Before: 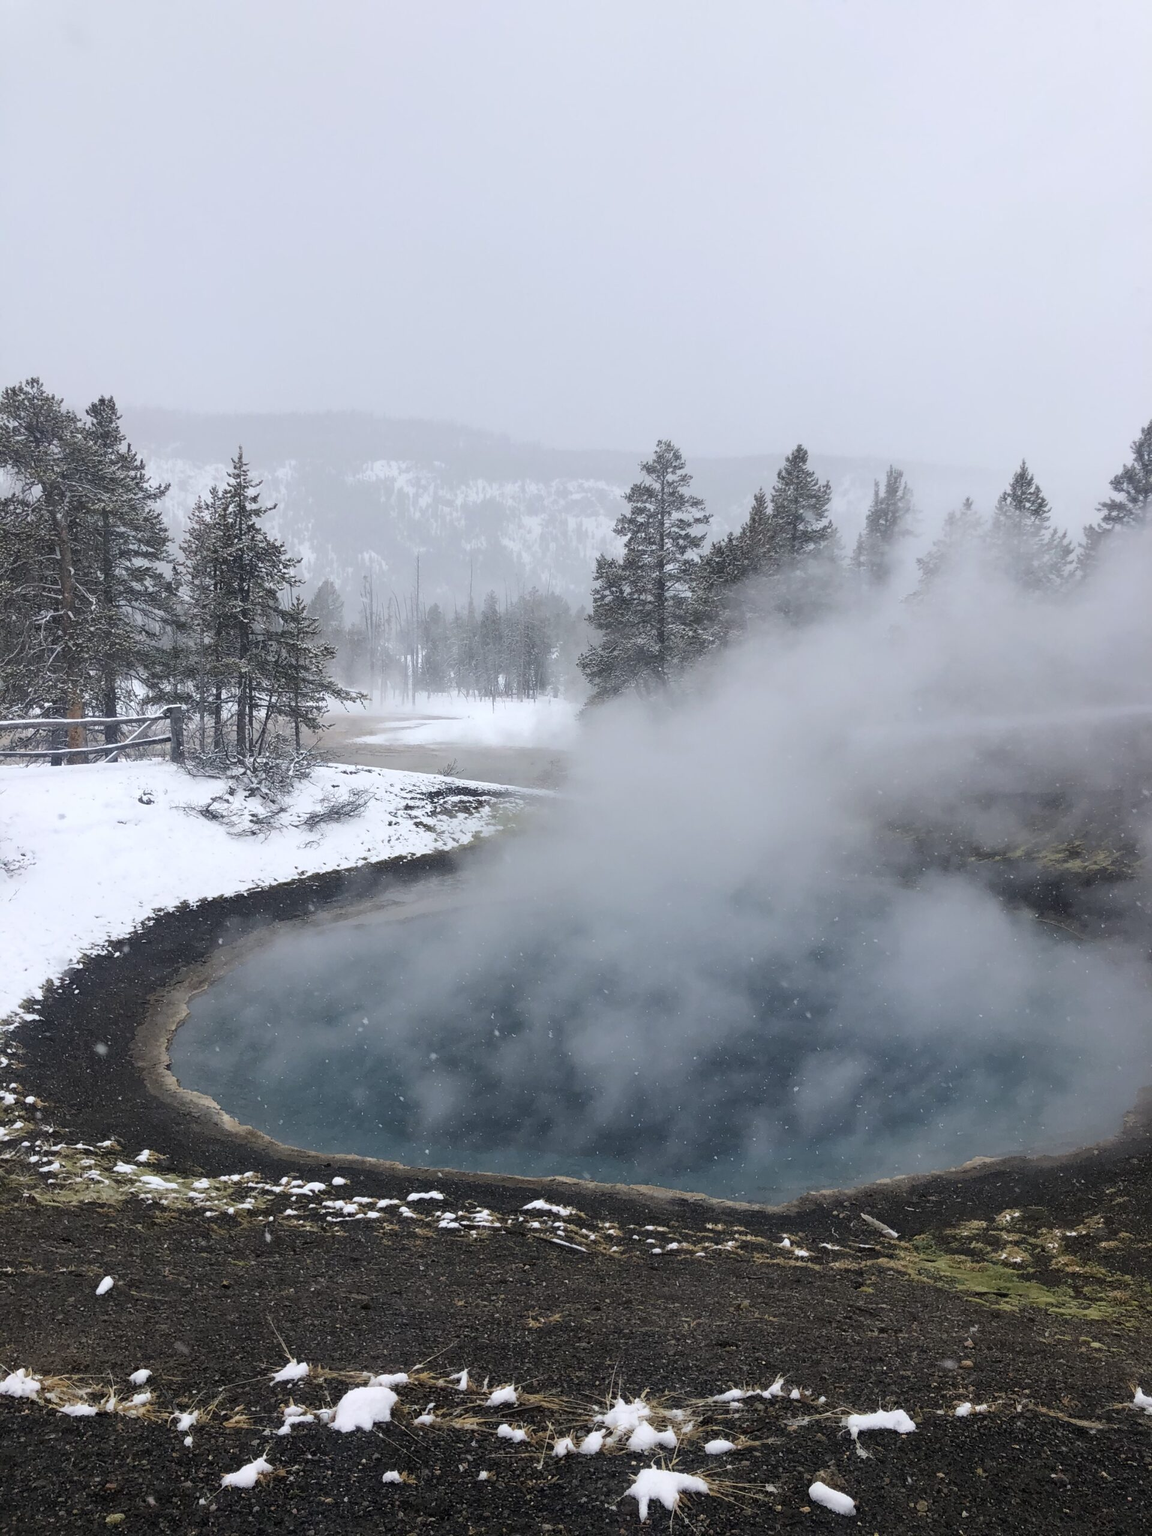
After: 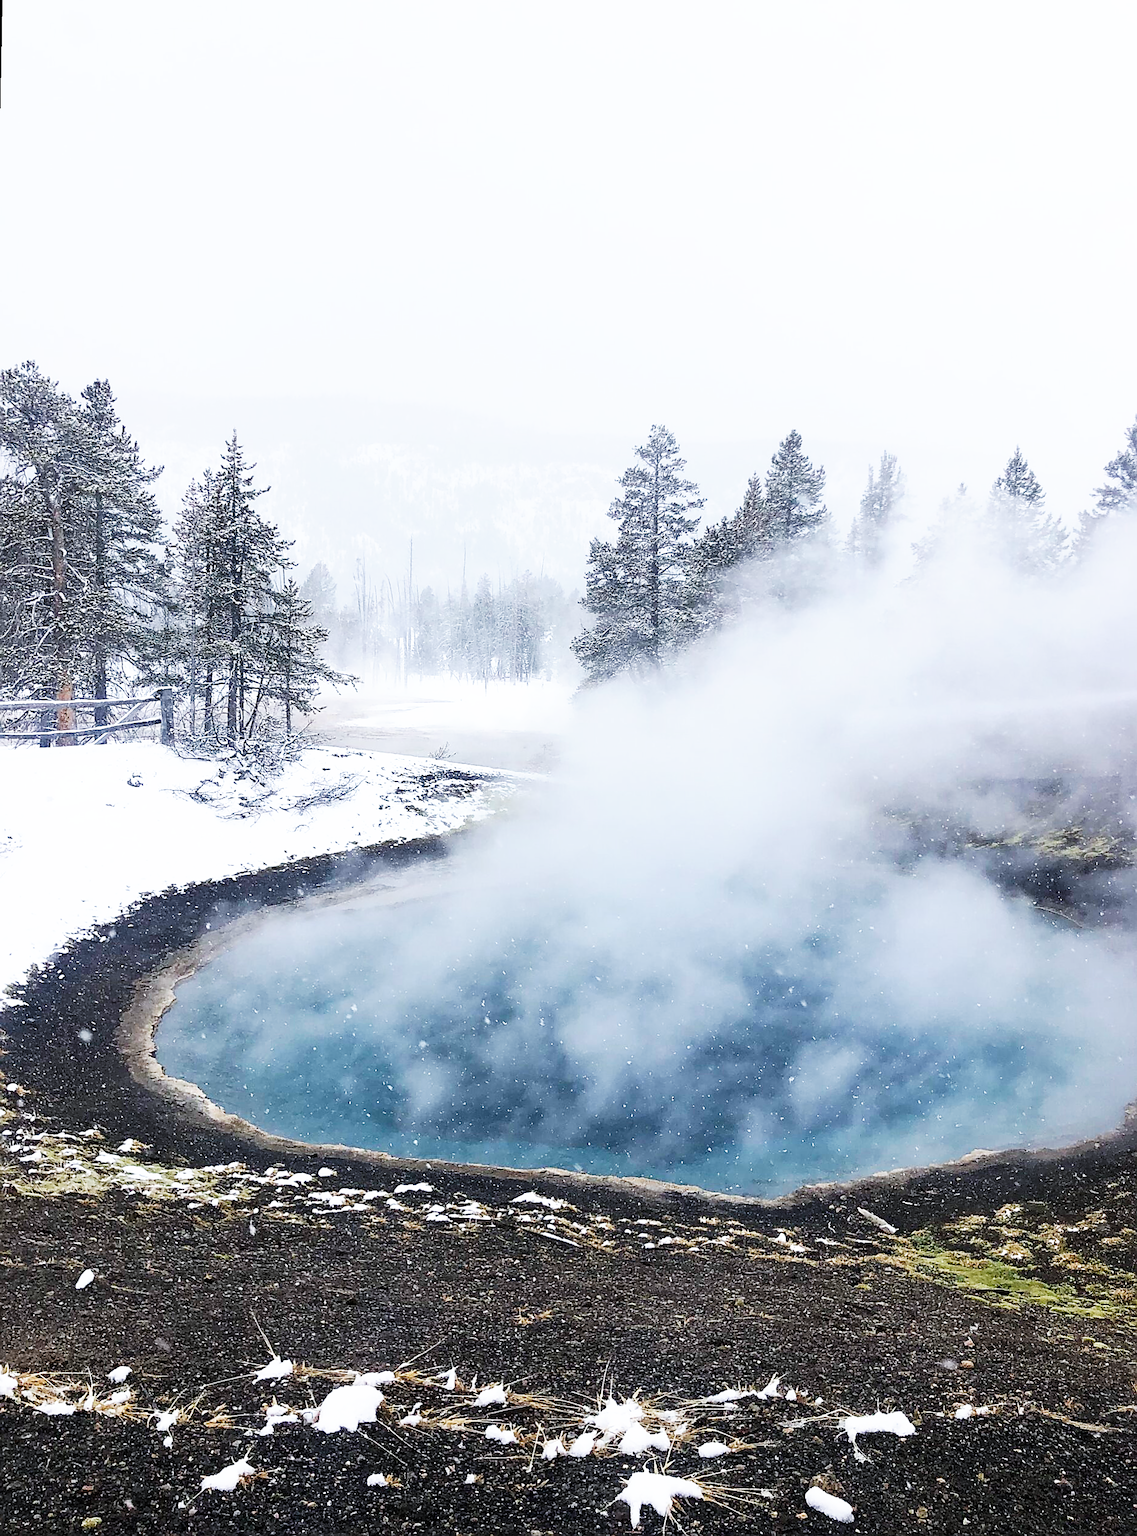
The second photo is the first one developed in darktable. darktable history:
rotate and perspective: rotation 0.226°, lens shift (vertical) -0.042, crop left 0.023, crop right 0.982, crop top 0.006, crop bottom 0.994
white balance: red 0.983, blue 1.036
base curve: curves: ch0 [(0, 0) (0.007, 0.004) (0.027, 0.03) (0.046, 0.07) (0.207, 0.54) (0.442, 0.872) (0.673, 0.972) (1, 1)], preserve colors none
sharpen: radius 1.4, amount 1.25, threshold 0.7
